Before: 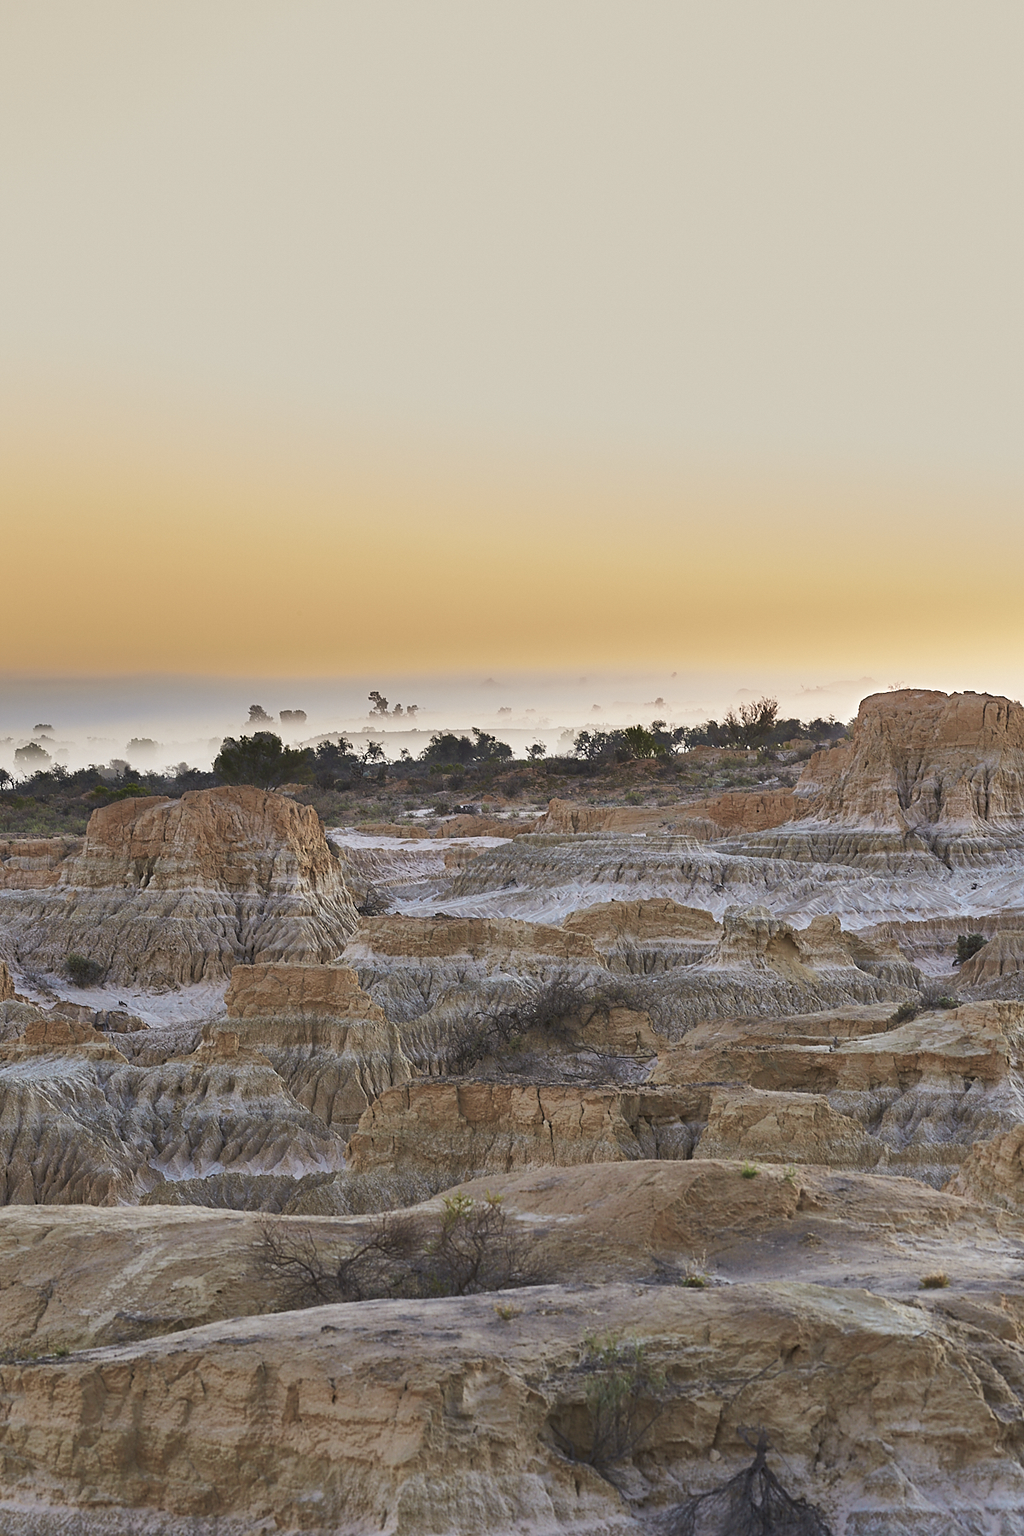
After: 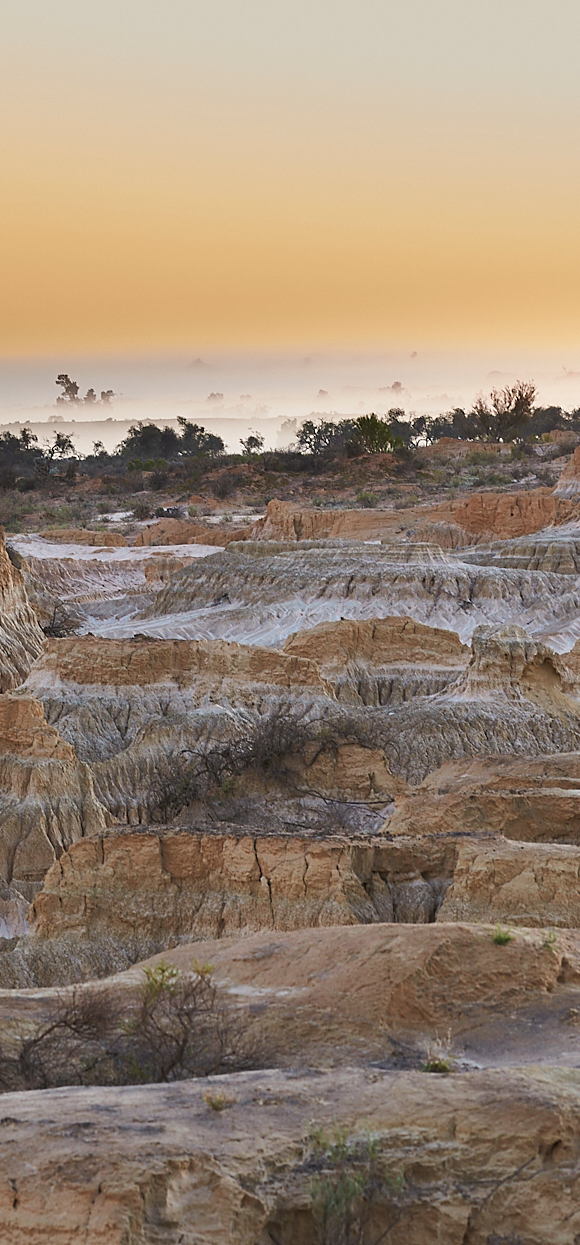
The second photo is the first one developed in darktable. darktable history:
crop: left 31.34%, top 24.274%, right 20.292%, bottom 6.506%
